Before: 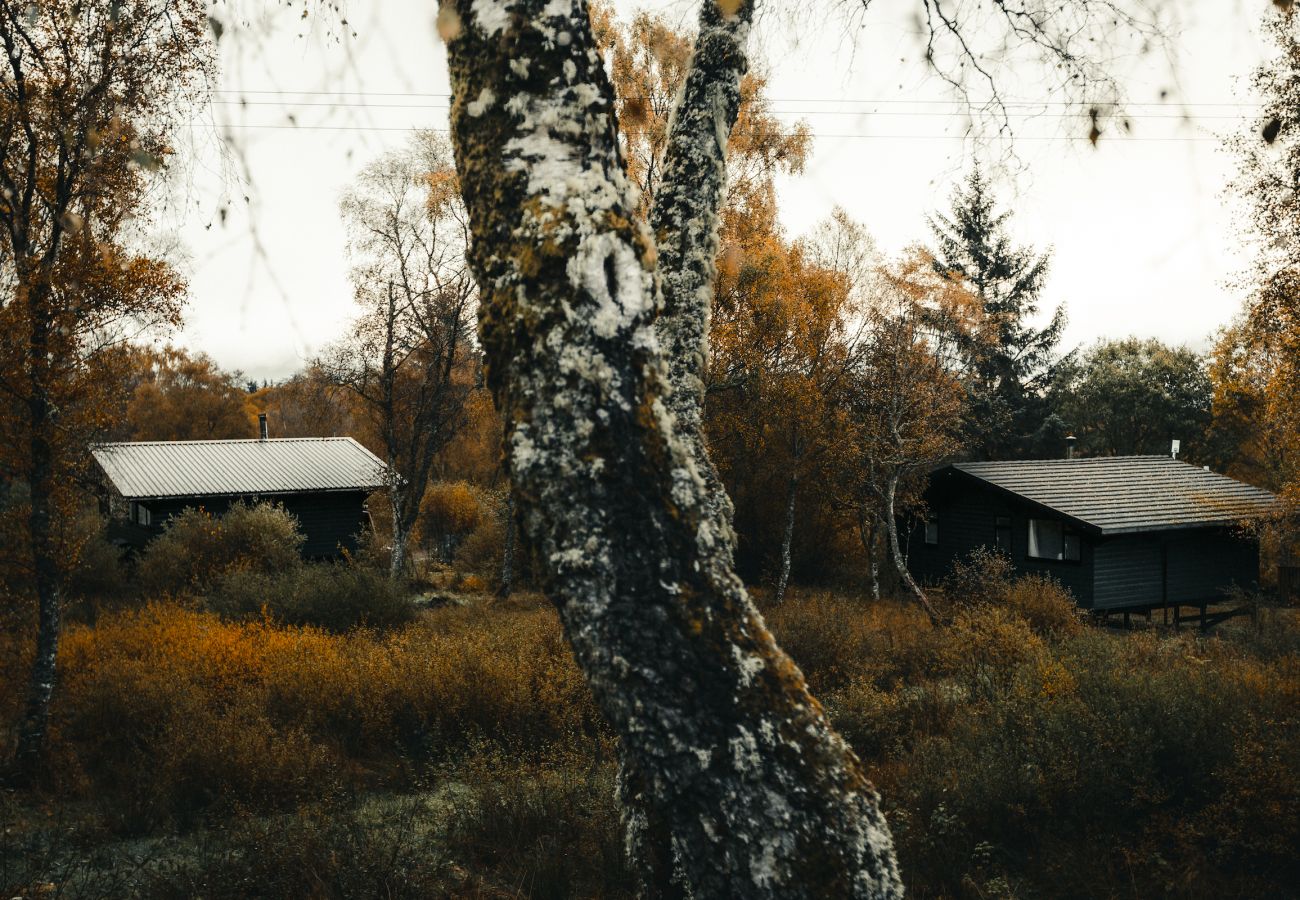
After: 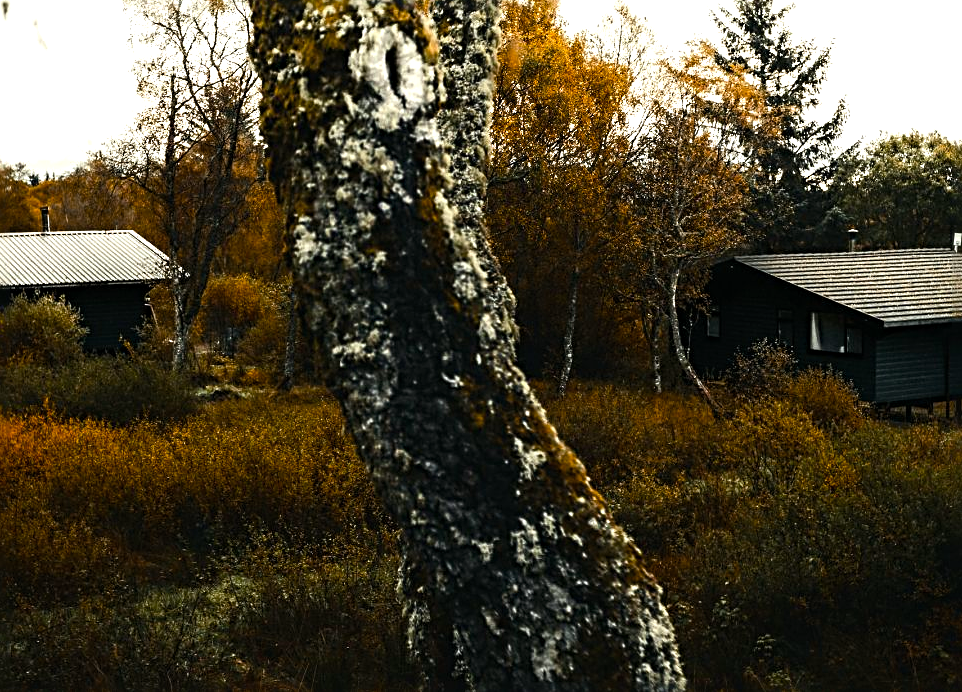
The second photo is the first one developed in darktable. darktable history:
sharpen: radius 3.97
crop: left 16.844%, top 23.044%, right 9.104%
color balance rgb: power › luminance 0.969%, power › chroma 0.398%, power › hue 32.34°, linear chroma grading › shadows 31.879%, linear chroma grading › global chroma -1.4%, linear chroma grading › mid-tones 4.355%, perceptual saturation grading › global saturation 30.824%, perceptual brilliance grading › global brilliance 15.311%, perceptual brilliance grading › shadows -34.865%, contrast 4.826%
